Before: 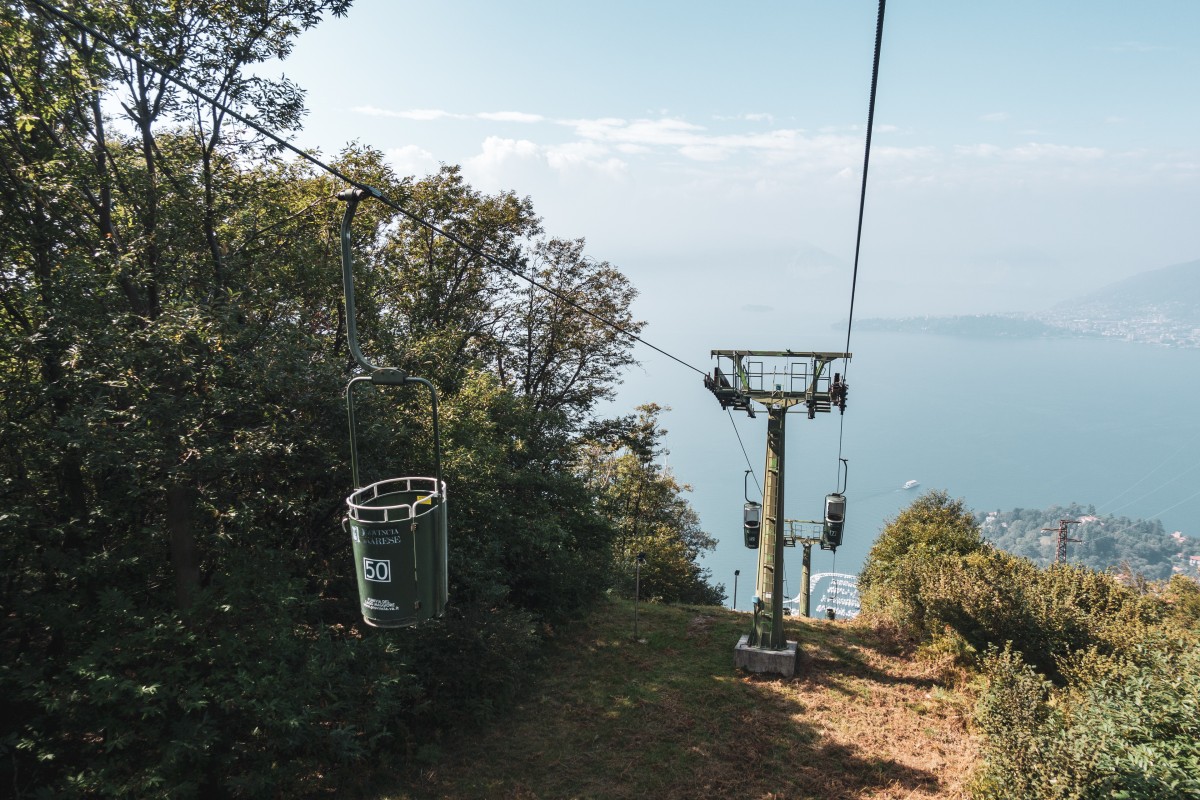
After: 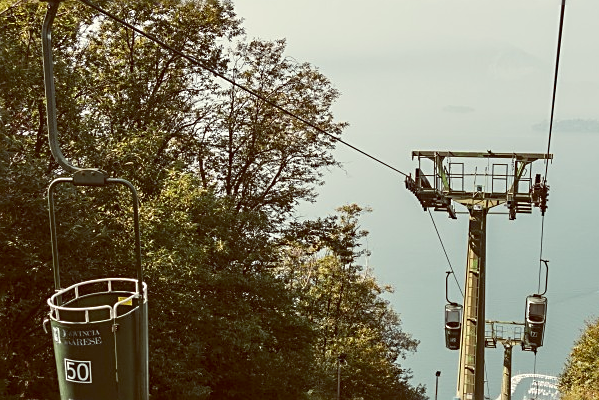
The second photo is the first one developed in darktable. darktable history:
crop: left 25%, top 25%, right 25%, bottom 25%
color balance: lift [1.001, 1.007, 1, 0.993], gamma [1.023, 1.026, 1.01, 0.974], gain [0.964, 1.059, 1.073, 0.927]
sharpen: on, module defaults
